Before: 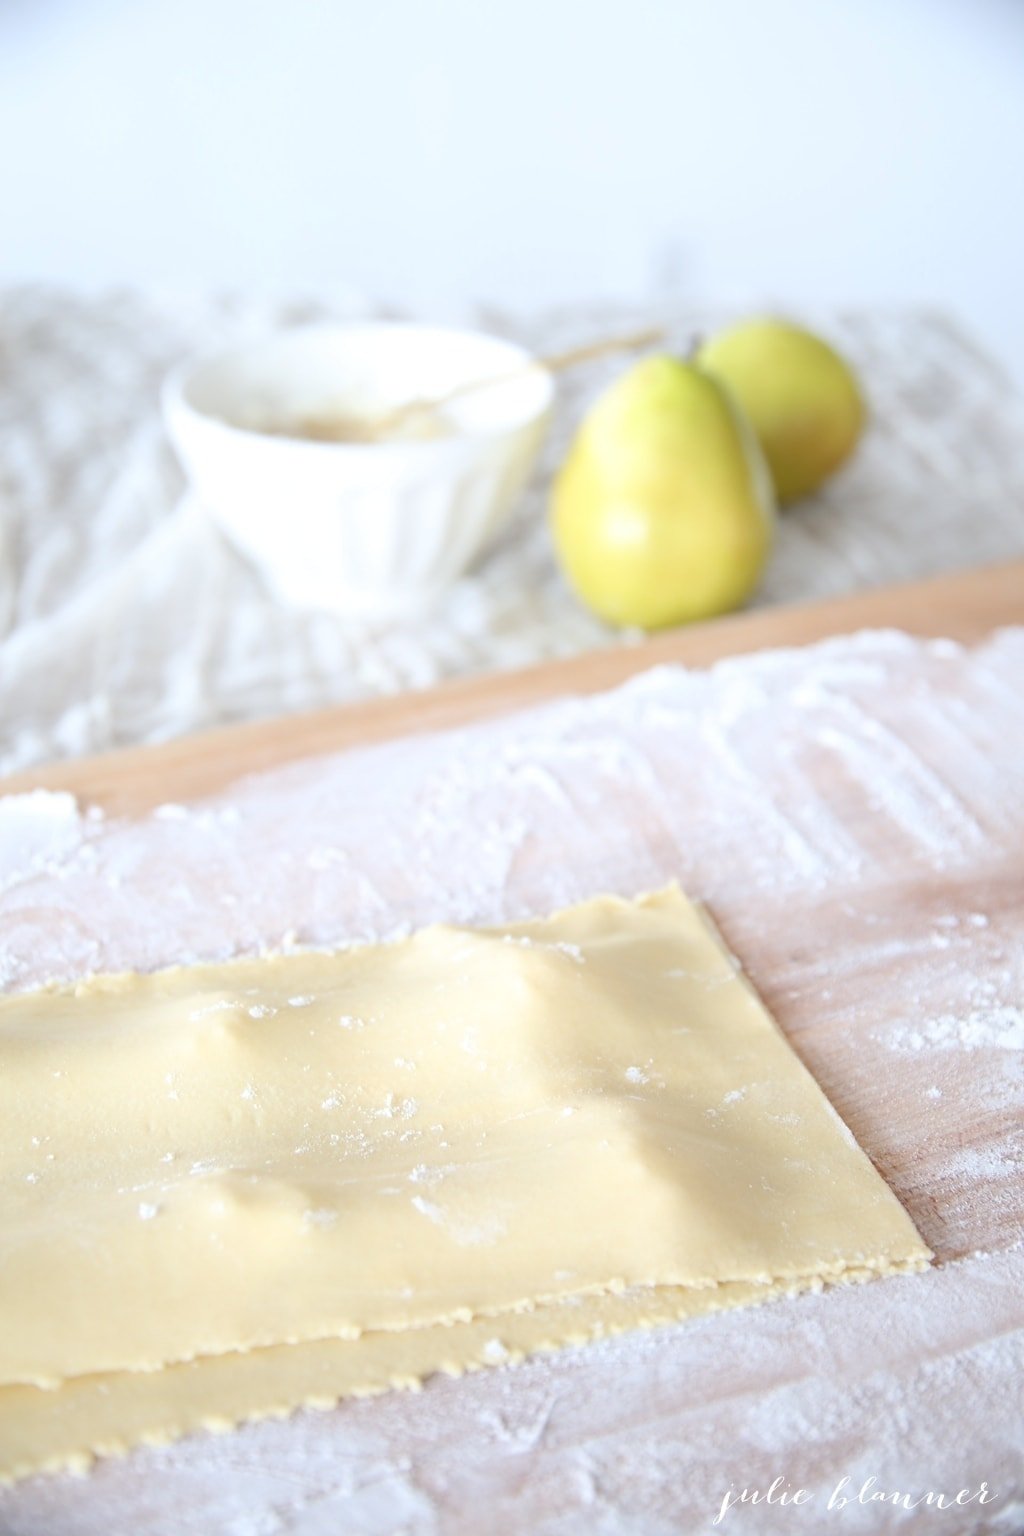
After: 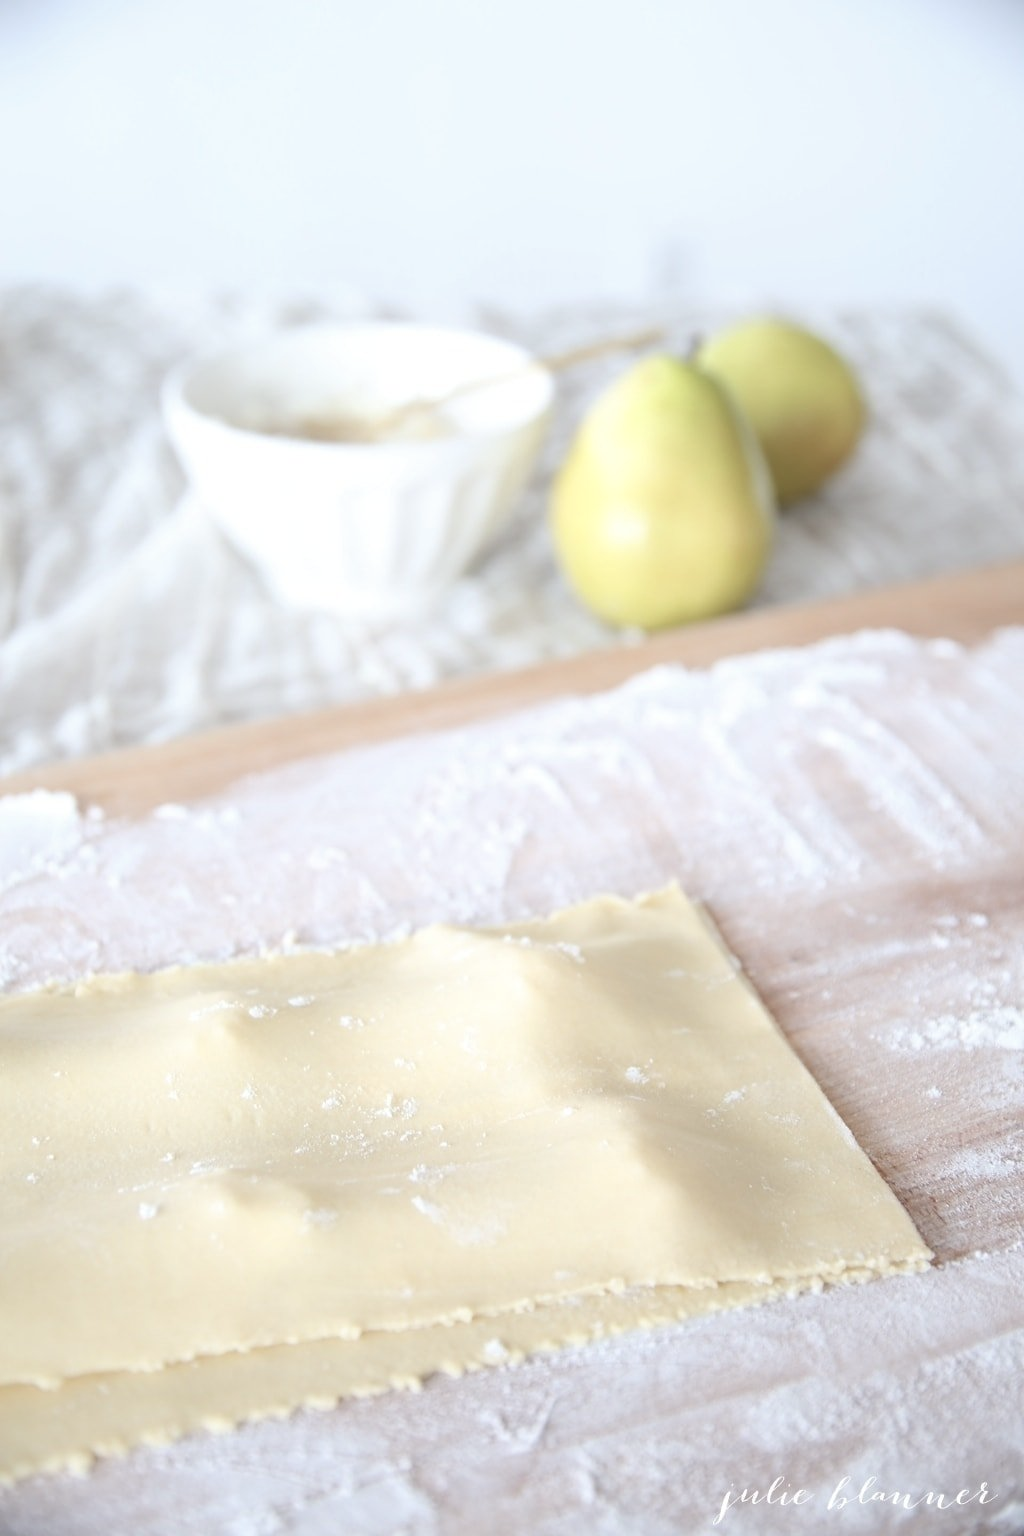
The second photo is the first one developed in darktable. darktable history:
color balance rgb: perceptual saturation grading › global saturation -27.237%
